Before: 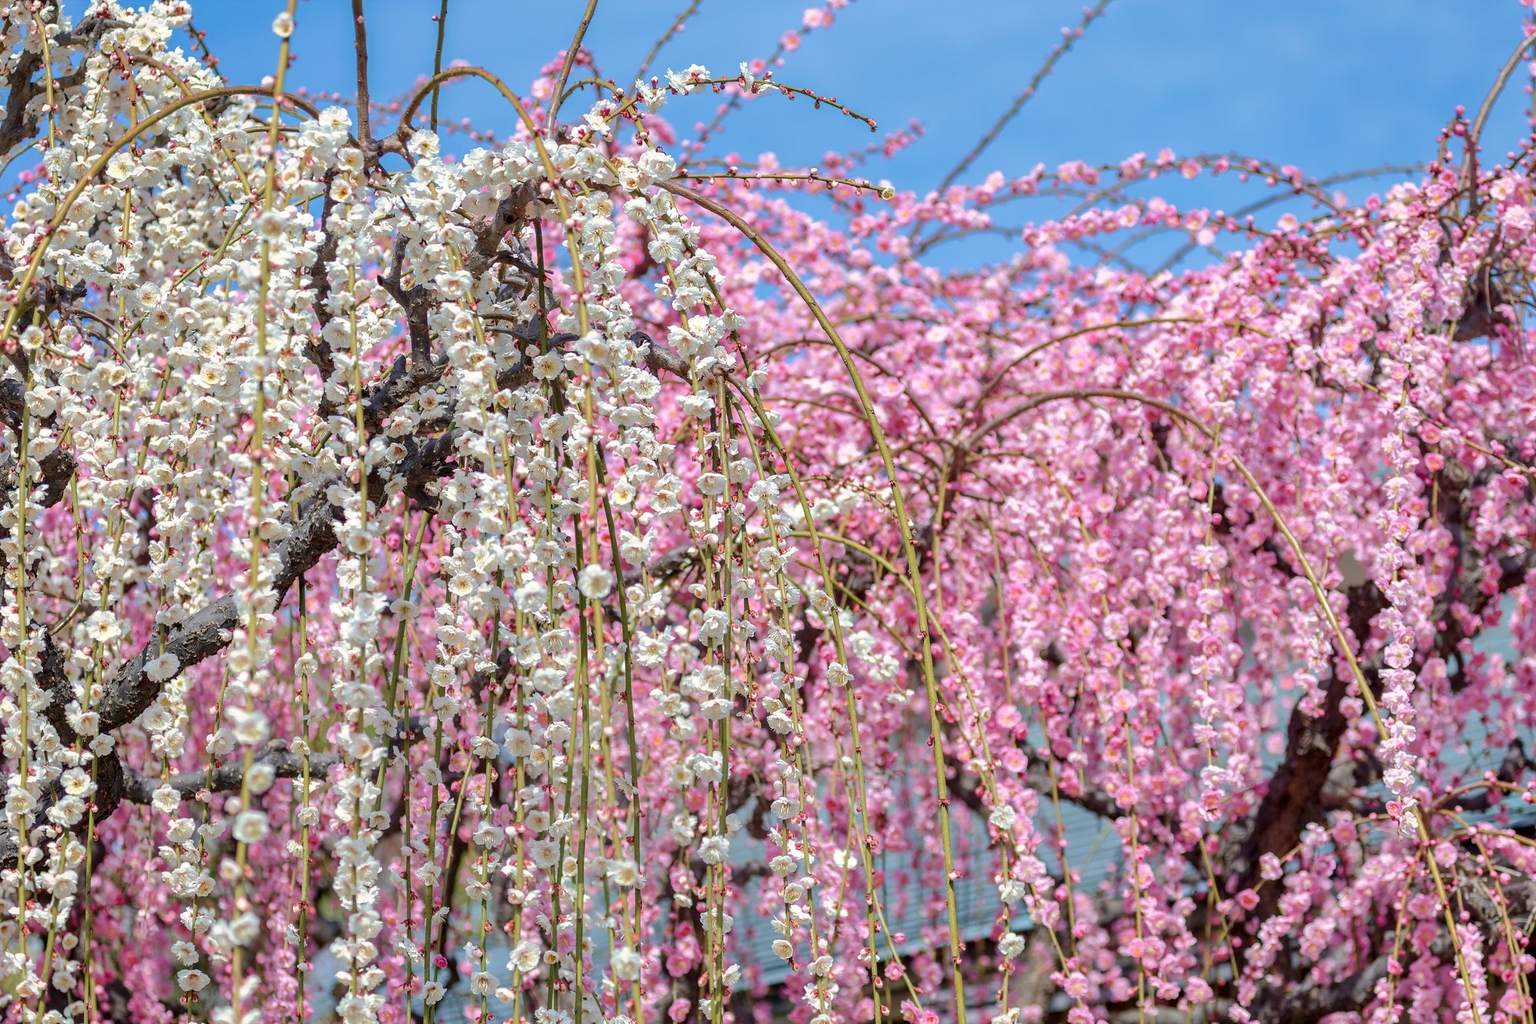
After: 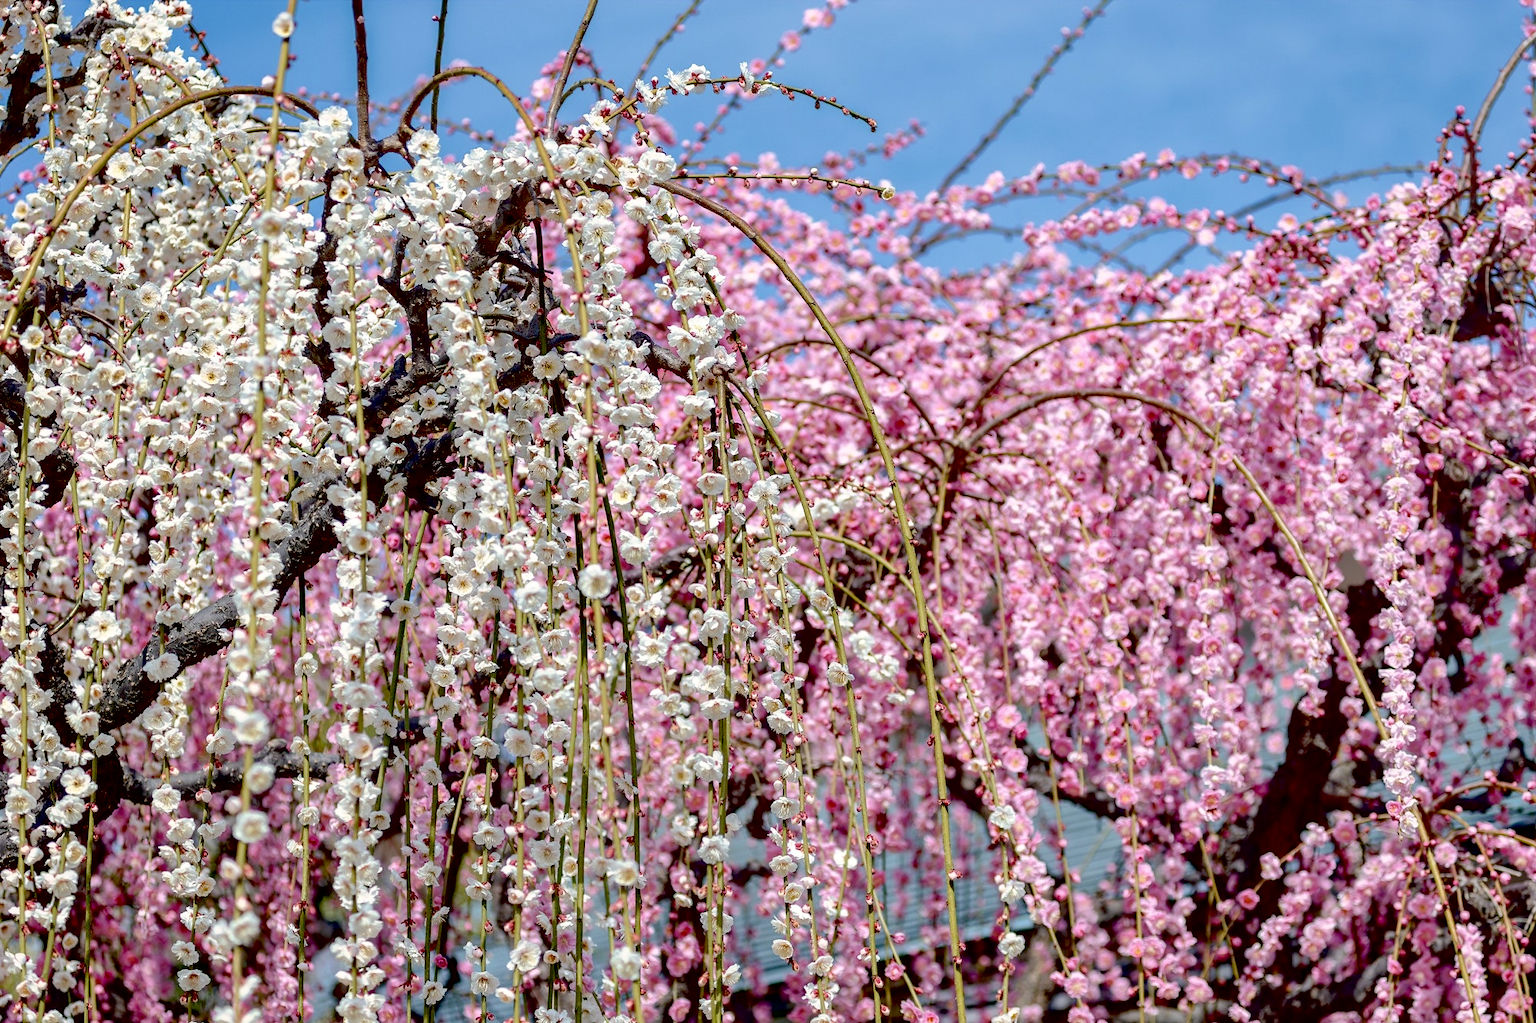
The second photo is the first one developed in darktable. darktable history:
exposure: black level correction 0.047, exposure 0.013 EV, compensate highlight preservation false
contrast brightness saturation: contrast 0.11, saturation -0.17
